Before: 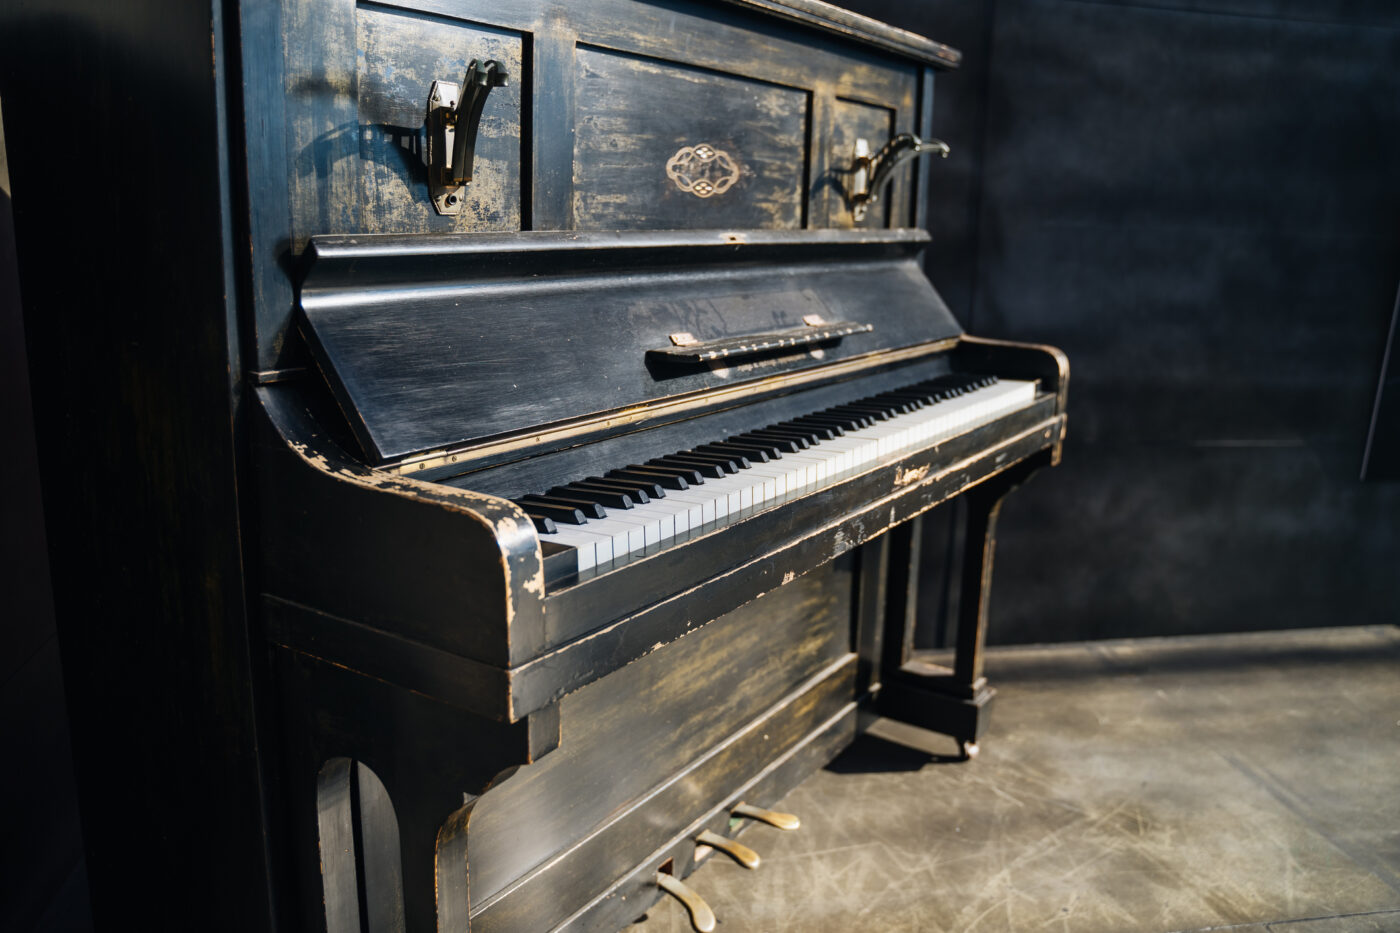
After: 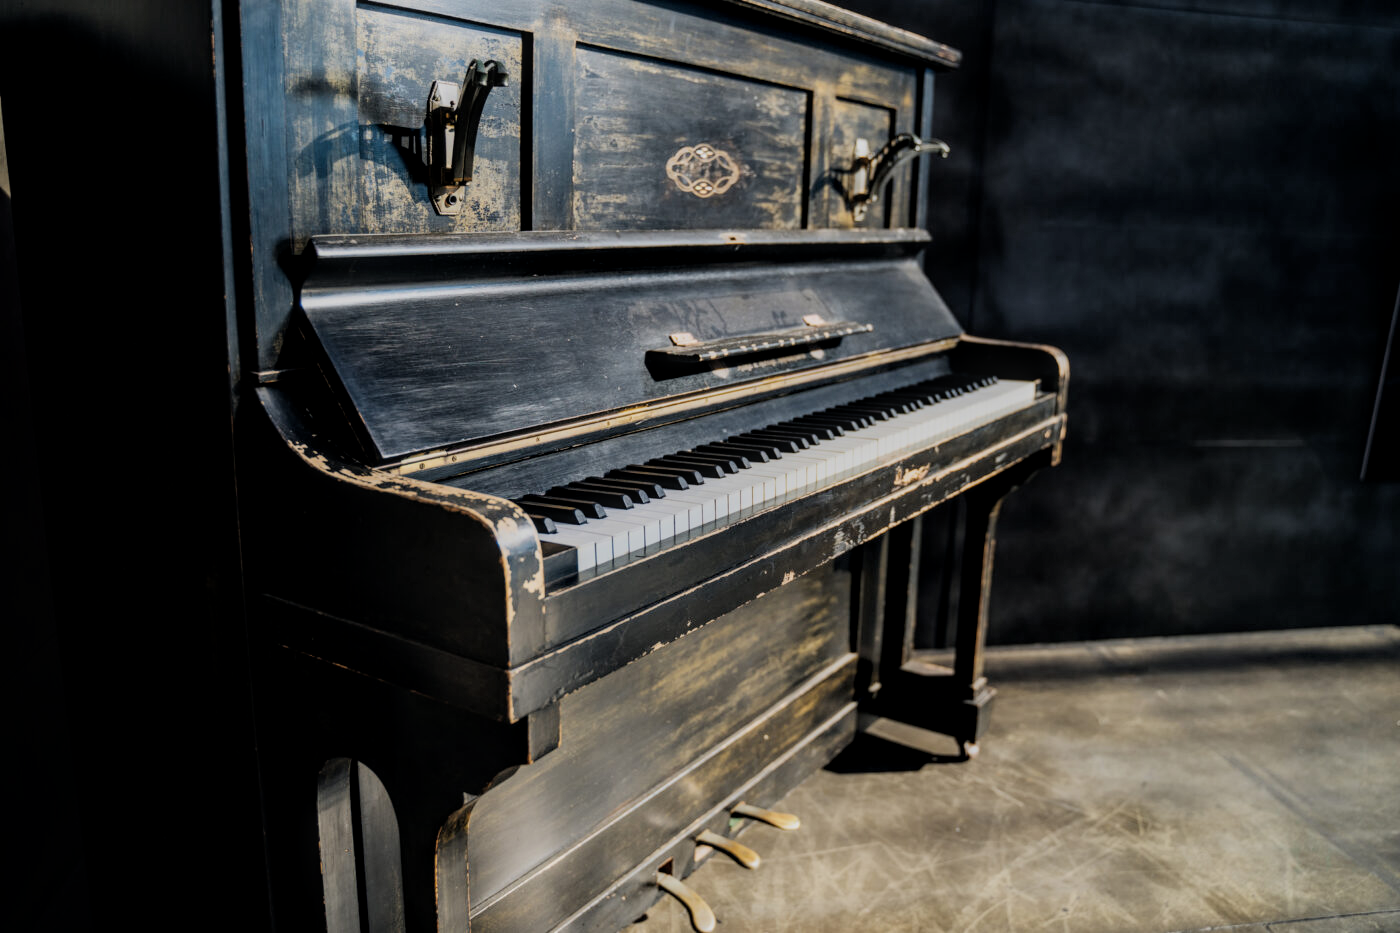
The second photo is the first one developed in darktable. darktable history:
local contrast: on, module defaults
filmic rgb: black relative exposure -7.65 EV, white relative exposure 4.56 EV, hardness 3.61, color science v6 (2022)
